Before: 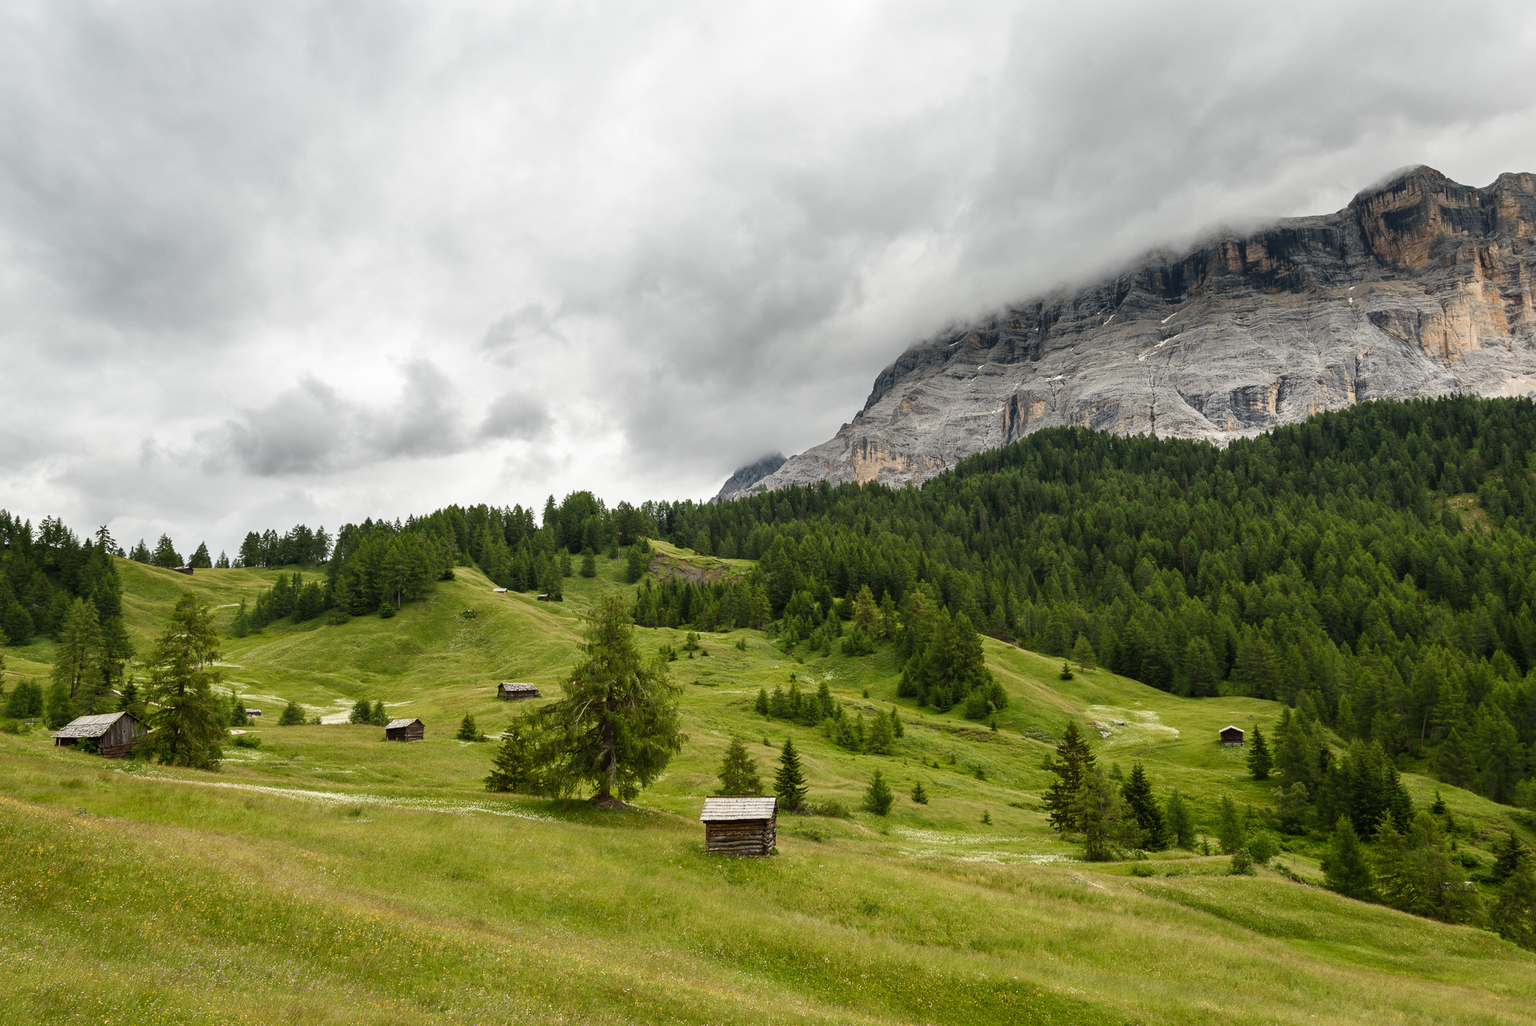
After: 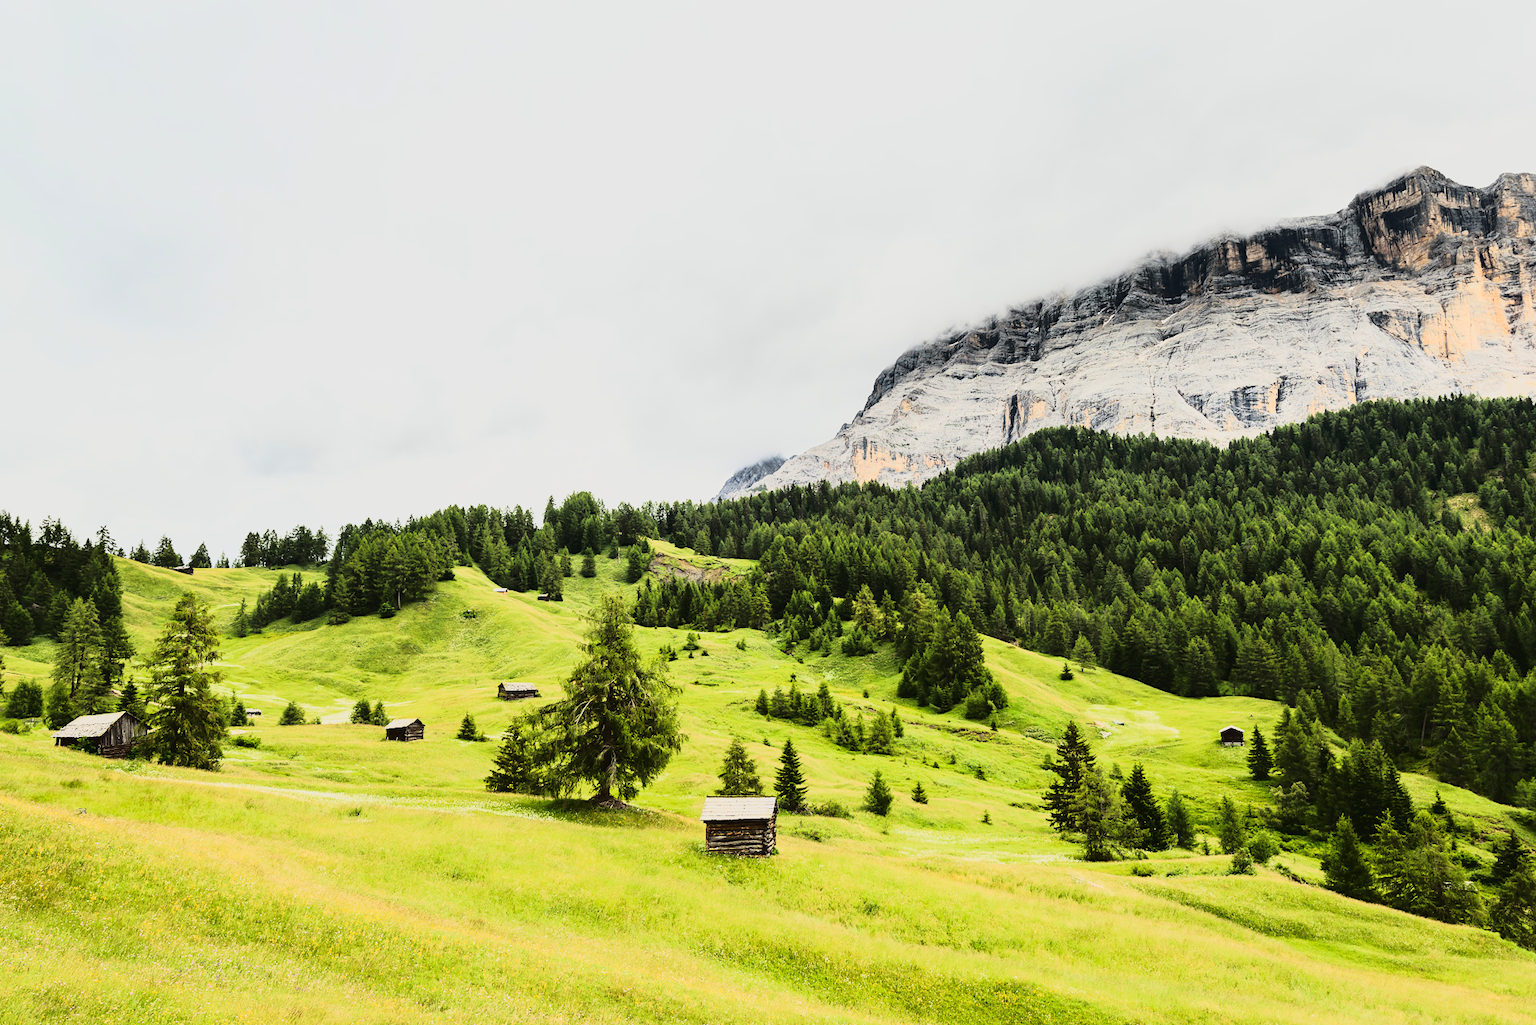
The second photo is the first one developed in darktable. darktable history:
tone curve: curves: ch0 [(0, 0.032) (0.094, 0.08) (0.265, 0.208) (0.41, 0.417) (0.498, 0.496) (0.638, 0.673) (0.819, 0.841) (0.96, 0.899)]; ch1 [(0, 0) (0.161, 0.092) (0.37, 0.302) (0.417, 0.434) (0.495, 0.504) (0.576, 0.589) (0.725, 0.765) (1, 1)]; ch2 [(0, 0) (0.352, 0.403) (0.45, 0.469) (0.521, 0.515) (0.59, 0.579) (1, 1)], color space Lab, linked channels, preserve colors none
base curve: curves: ch0 [(0, 0) (0.007, 0.004) (0.027, 0.03) (0.046, 0.07) (0.207, 0.54) (0.442, 0.872) (0.673, 0.972) (1, 1)]
